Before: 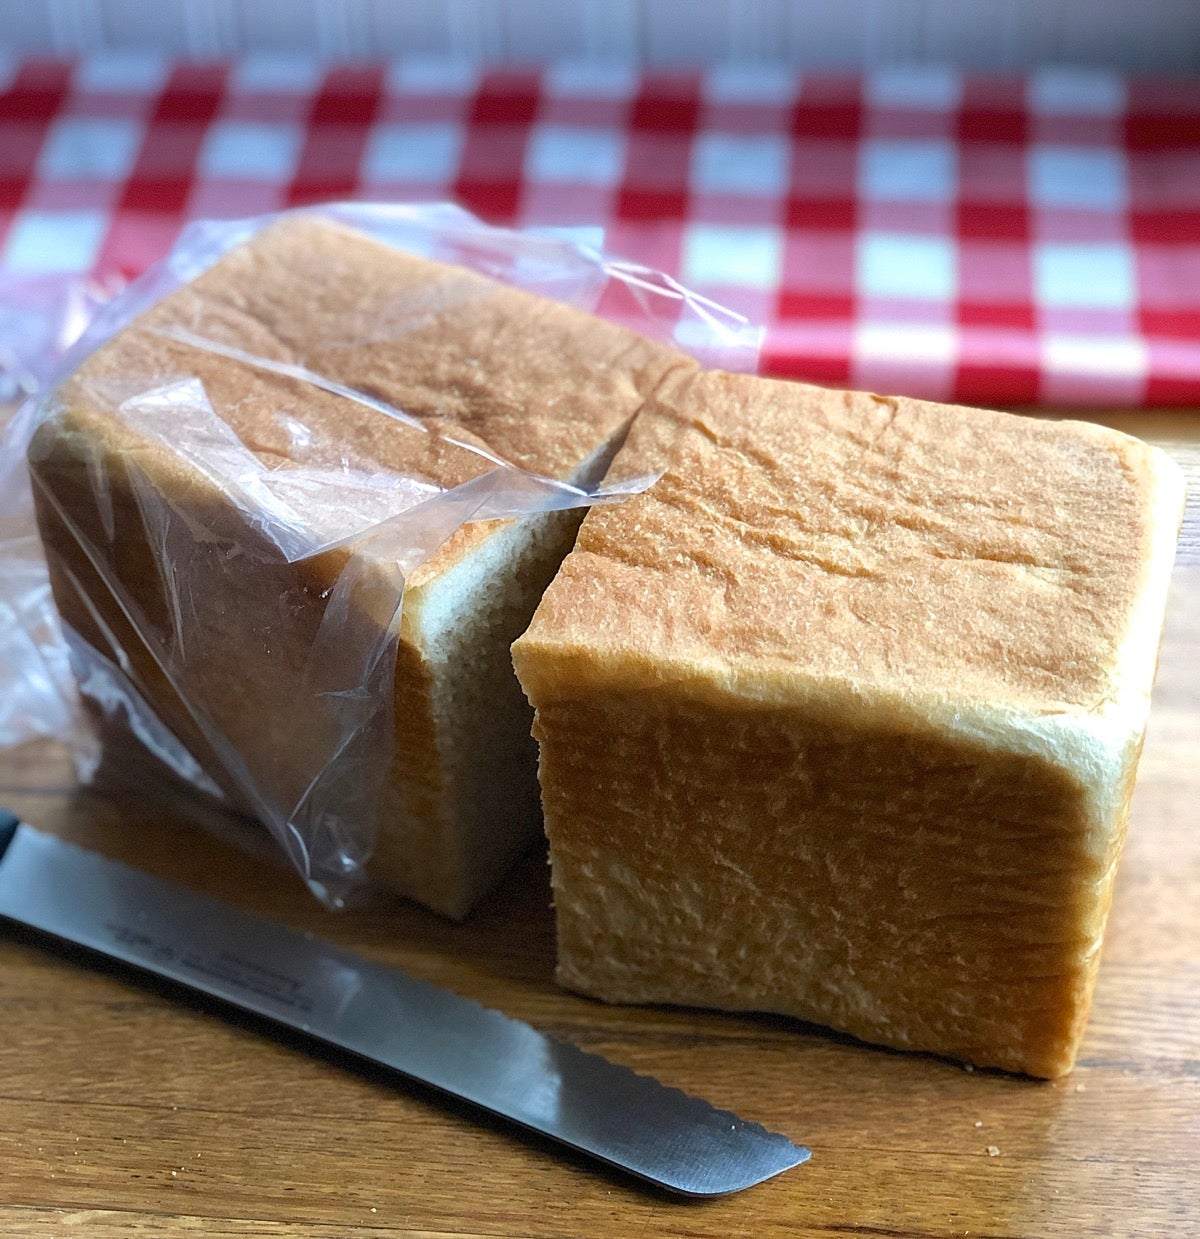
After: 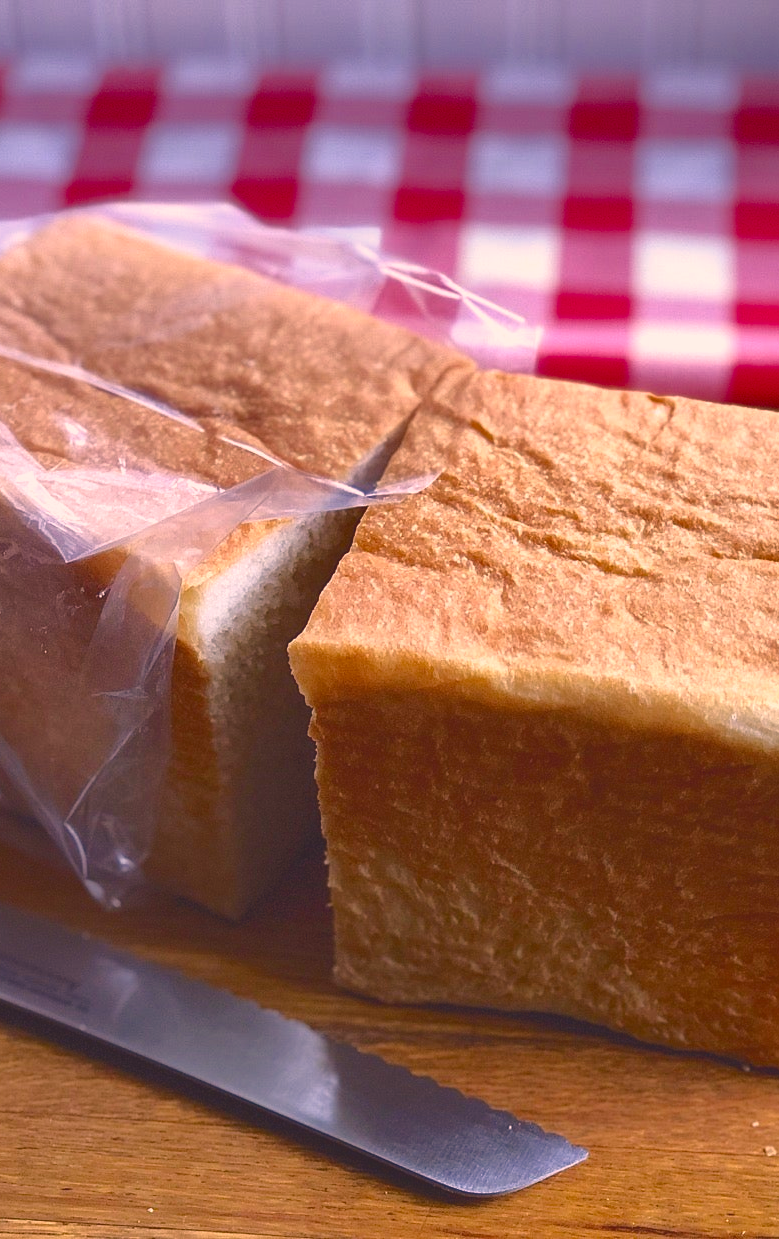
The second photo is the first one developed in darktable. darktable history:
exposure: black level correction 0, exposure 1.107 EV, compensate exposure bias true, compensate highlight preservation false
shadows and highlights: shadows 12.74, white point adjustment 1.13, soften with gaussian
levels: black 8.53%, levels [0, 0.499, 1]
crop and rotate: left 18.637%, right 16.373%
tone equalizer: -8 EV -0.025 EV, -7 EV 0.015 EV, -6 EV -0.008 EV, -5 EV 0.006 EV, -4 EV -0.033 EV, -3 EV -0.241 EV, -2 EV -0.663 EV, -1 EV -0.975 EV, +0 EV -0.992 EV, edges refinement/feathering 500, mask exposure compensation -1.57 EV, preserve details no
tone curve: curves: ch0 [(0, 0.142) (0.384, 0.314) (0.752, 0.711) (0.991, 0.95)]; ch1 [(0.006, 0.129) (0.346, 0.384) (1, 1)]; ch2 [(0.003, 0.057) (0.261, 0.248) (1, 1)], color space Lab, independent channels, preserve colors none
color correction: highlights a* 17.89, highlights b* 18.79
